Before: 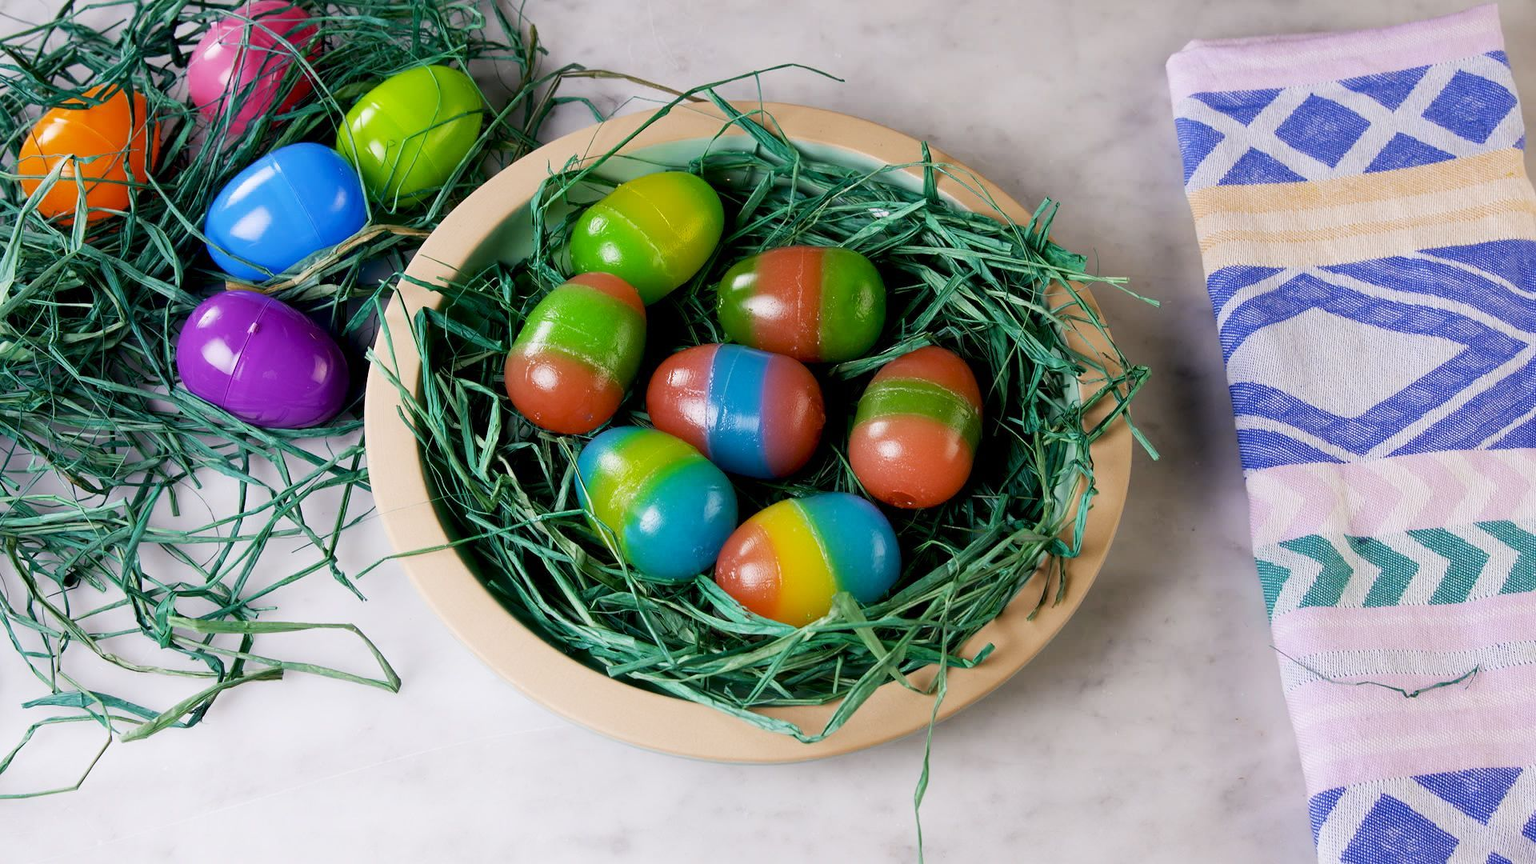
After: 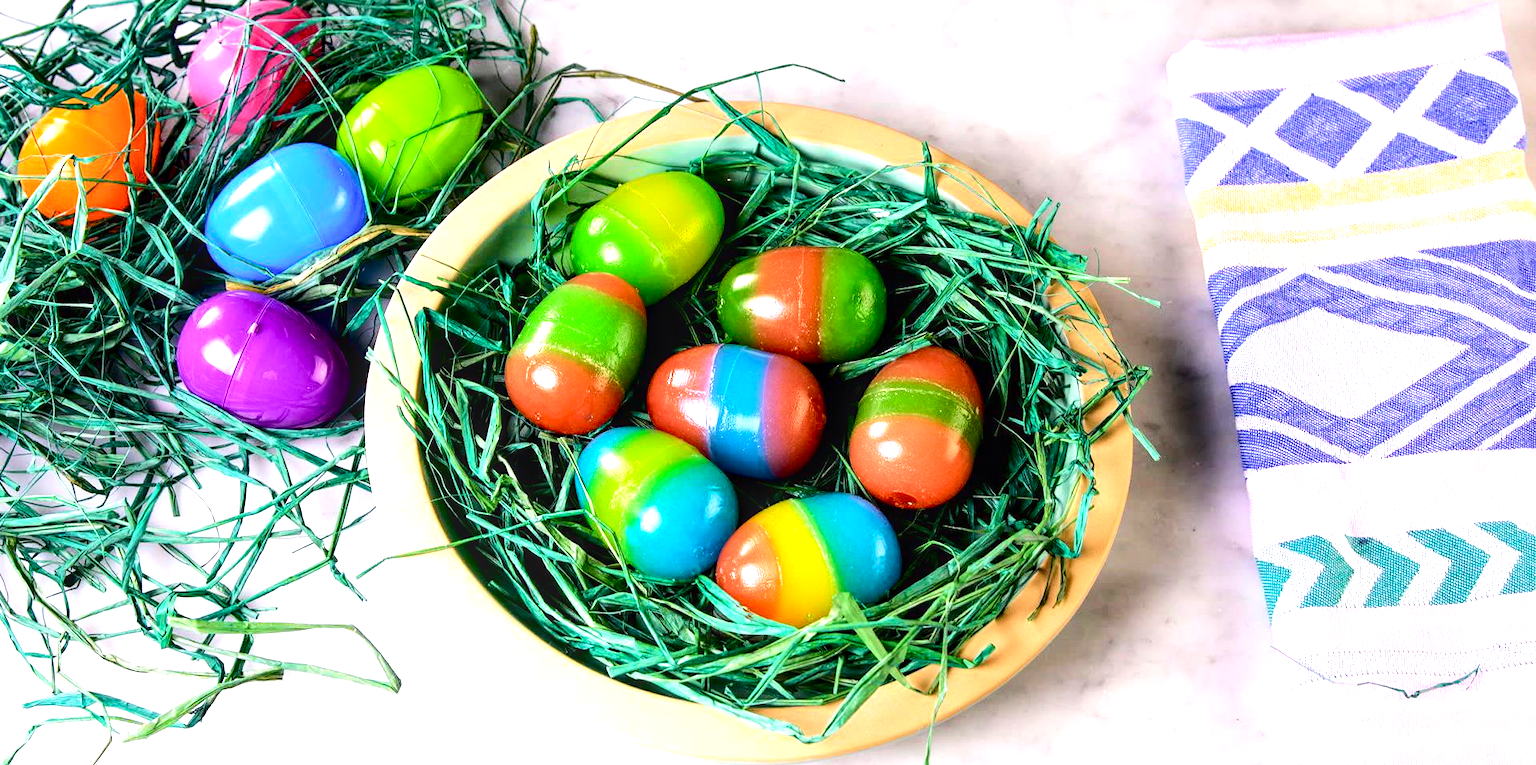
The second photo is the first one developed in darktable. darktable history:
exposure: black level correction 0, exposure 1.105 EV, compensate highlight preservation false
crop and rotate: top 0%, bottom 11.47%
tone curve: curves: ch0 [(0, 0) (0.126, 0.061) (0.338, 0.285) (0.494, 0.518) (0.703, 0.762) (1, 1)]; ch1 [(0, 0) (0.364, 0.322) (0.443, 0.441) (0.5, 0.501) (0.55, 0.578) (1, 1)]; ch2 [(0, 0) (0.44, 0.424) (0.501, 0.499) (0.557, 0.564) (0.613, 0.682) (0.707, 0.746) (1, 1)], color space Lab, independent channels, preserve colors none
local contrast: detail 130%
